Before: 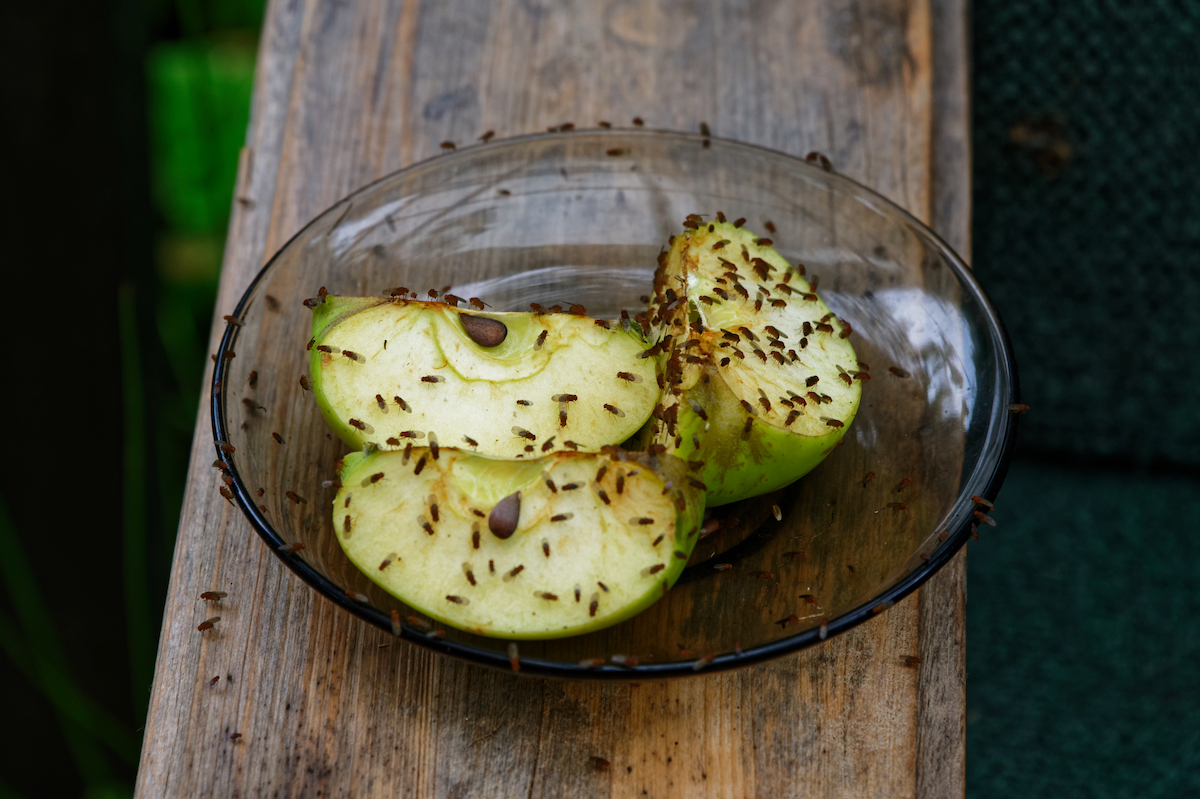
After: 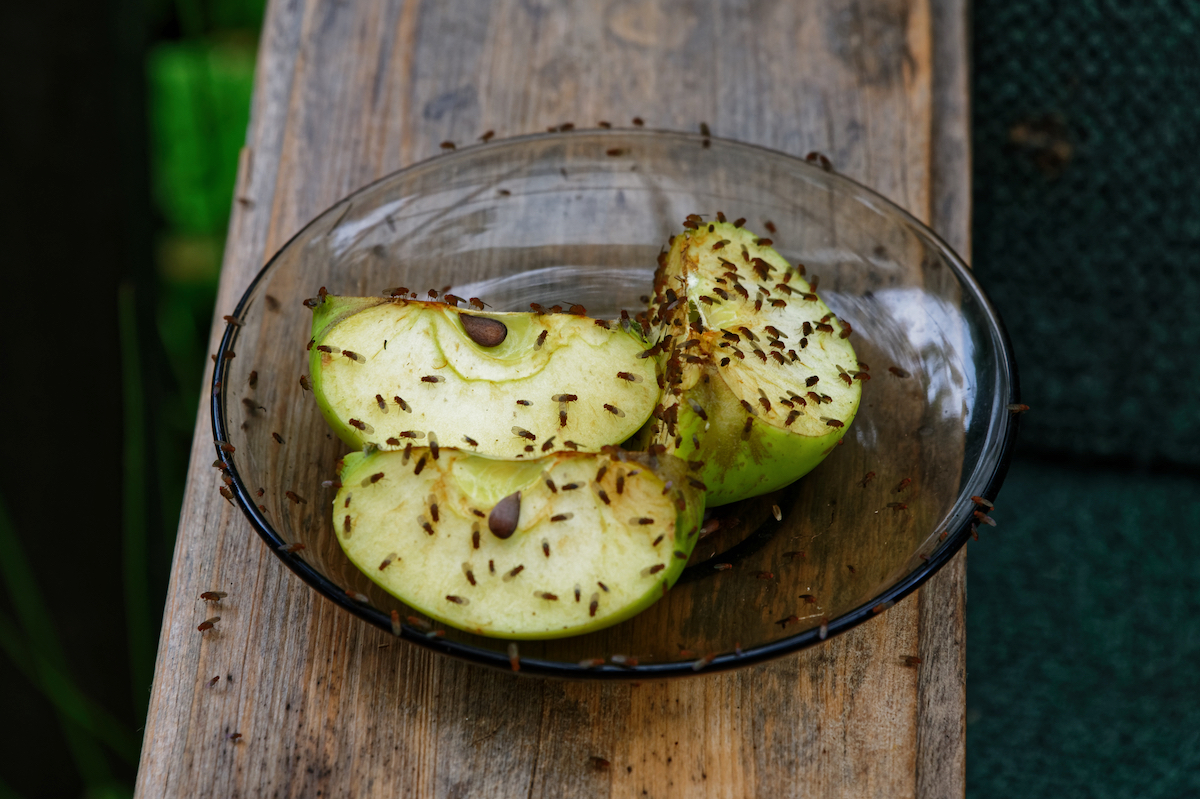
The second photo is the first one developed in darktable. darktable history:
shadows and highlights: shadows 32.22, highlights -31.85, soften with gaussian
